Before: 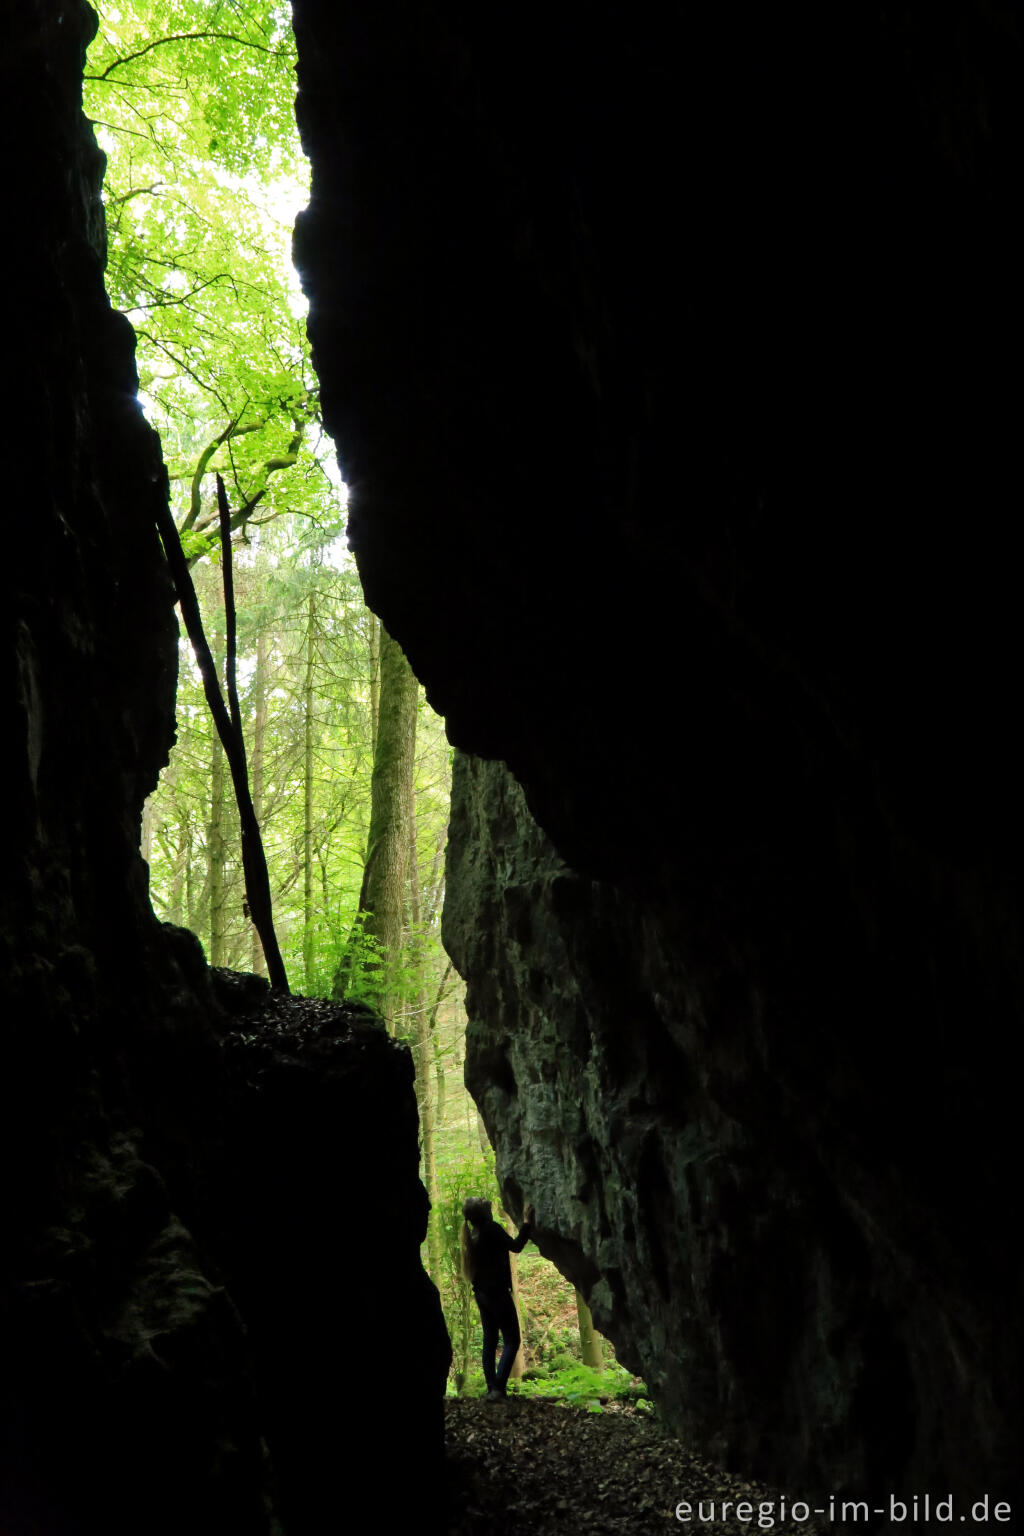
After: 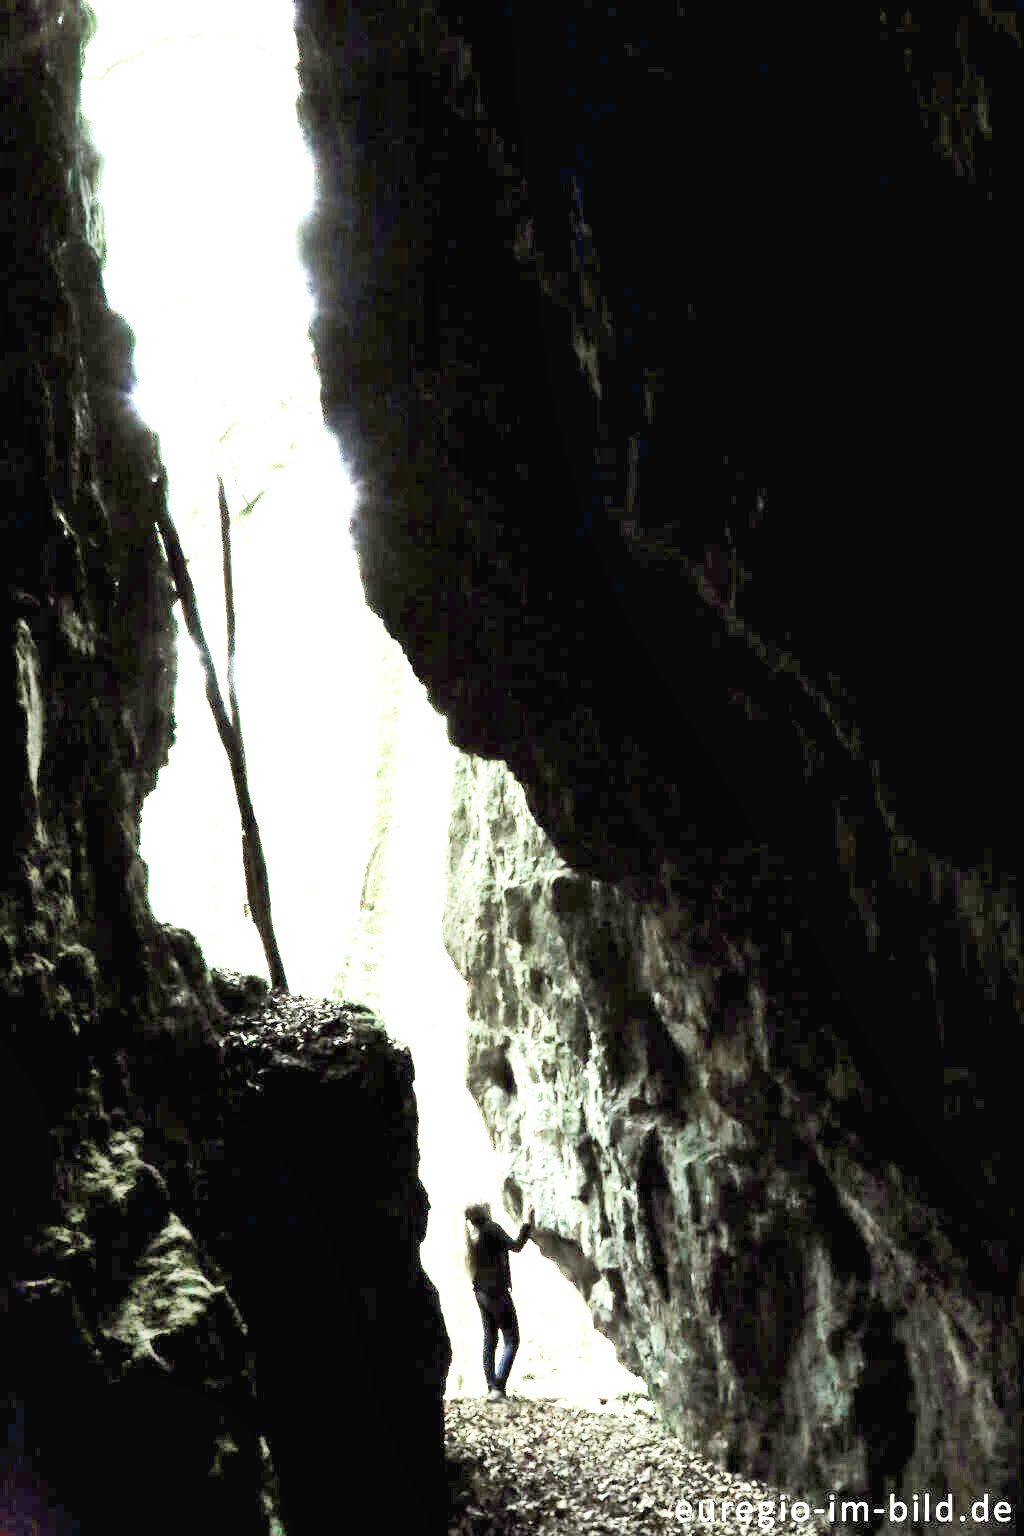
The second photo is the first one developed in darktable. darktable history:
color balance rgb: shadows lift › hue 85.99°, perceptual saturation grading › global saturation -28.559%, perceptual saturation grading › highlights -21.088%, perceptual saturation grading › mid-tones -23.85%, perceptual saturation grading › shadows -23.446%, global vibrance 42.607%
base curve: curves: ch0 [(0, 0) (0.007, 0.004) (0.027, 0.03) (0.046, 0.07) (0.207, 0.54) (0.442, 0.872) (0.673, 0.972) (1, 1)], preserve colors none
shadows and highlights: shadows 35.62, highlights -35.16, soften with gaussian
exposure: black level correction 0, exposure 1.466 EV, compensate exposure bias true, compensate highlight preservation false
